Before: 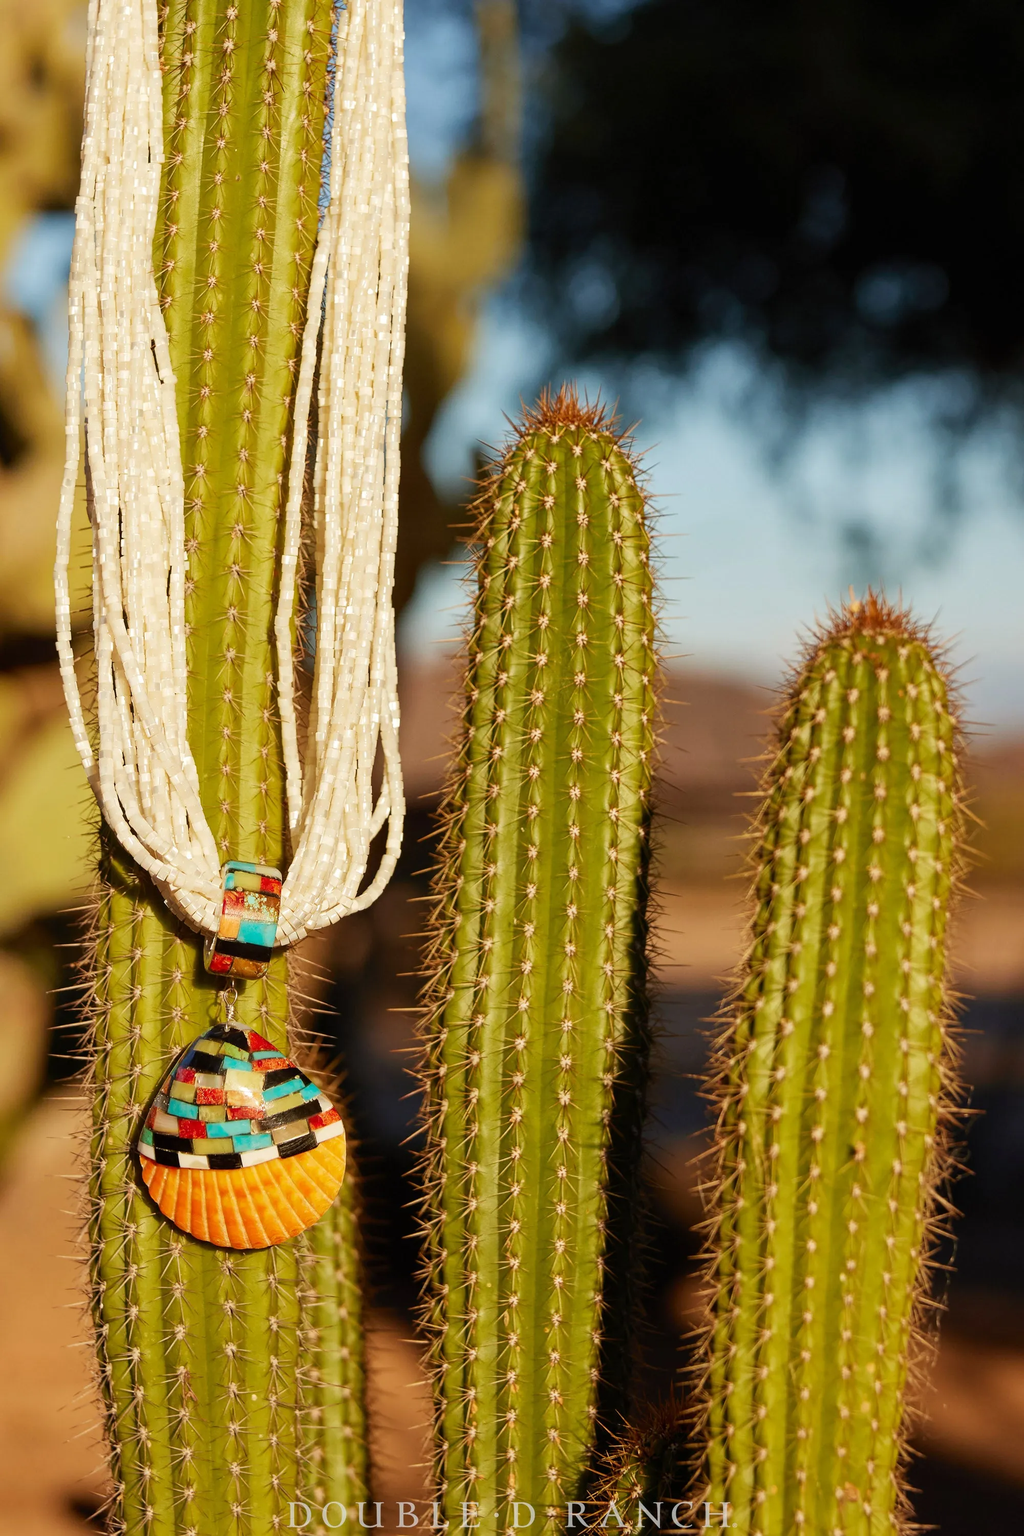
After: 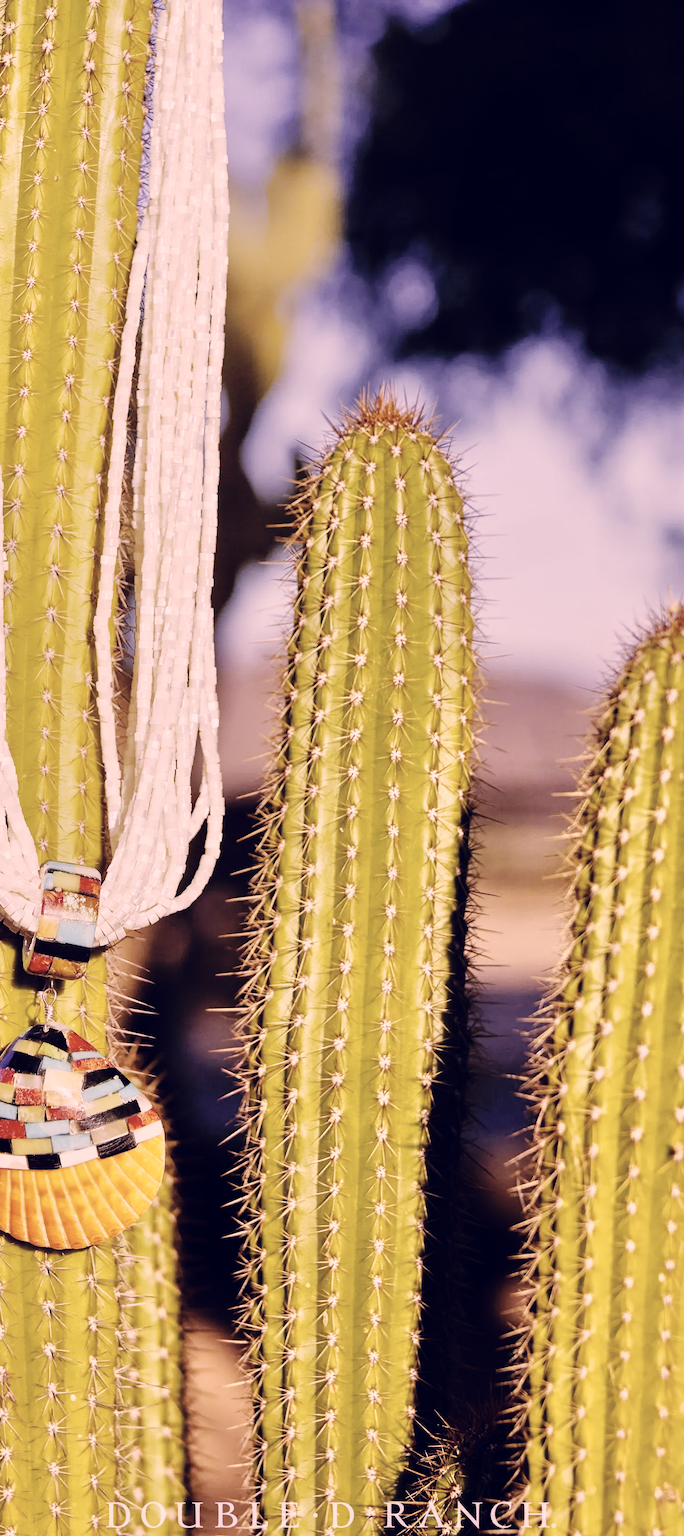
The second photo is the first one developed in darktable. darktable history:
color correction: highlights a* 19.59, highlights b* 27.49, shadows a* 3.46, shadows b* -17.28, saturation 0.73
white balance: red 0.766, blue 1.537
exposure: exposure -0.492 EV, compensate highlight preservation false
rgb levels: mode RGB, independent channels, levels [[0, 0.474, 1], [0, 0.5, 1], [0, 0.5, 1]]
crop and rotate: left 17.732%, right 15.423%
base curve: curves: ch0 [(0, 0) (0.036, 0.025) (0.121, 0.166) (0.206, 0.329) (0.605, 0.79) (1, 1)], preserve colors none
tone equalizer: -7 EV 0.15 EV, -6 EV 0.6 EV, -5 EV 1.15 EV, -4 EV 1.33 EV, -3 EV 1.15 EV, -2 EV 0.6 EV, -1 EV 0.15 EV, mask exposure compensation -0.5 EV
contrast brightness saturation: contrast 0.1, saturation -0.3
